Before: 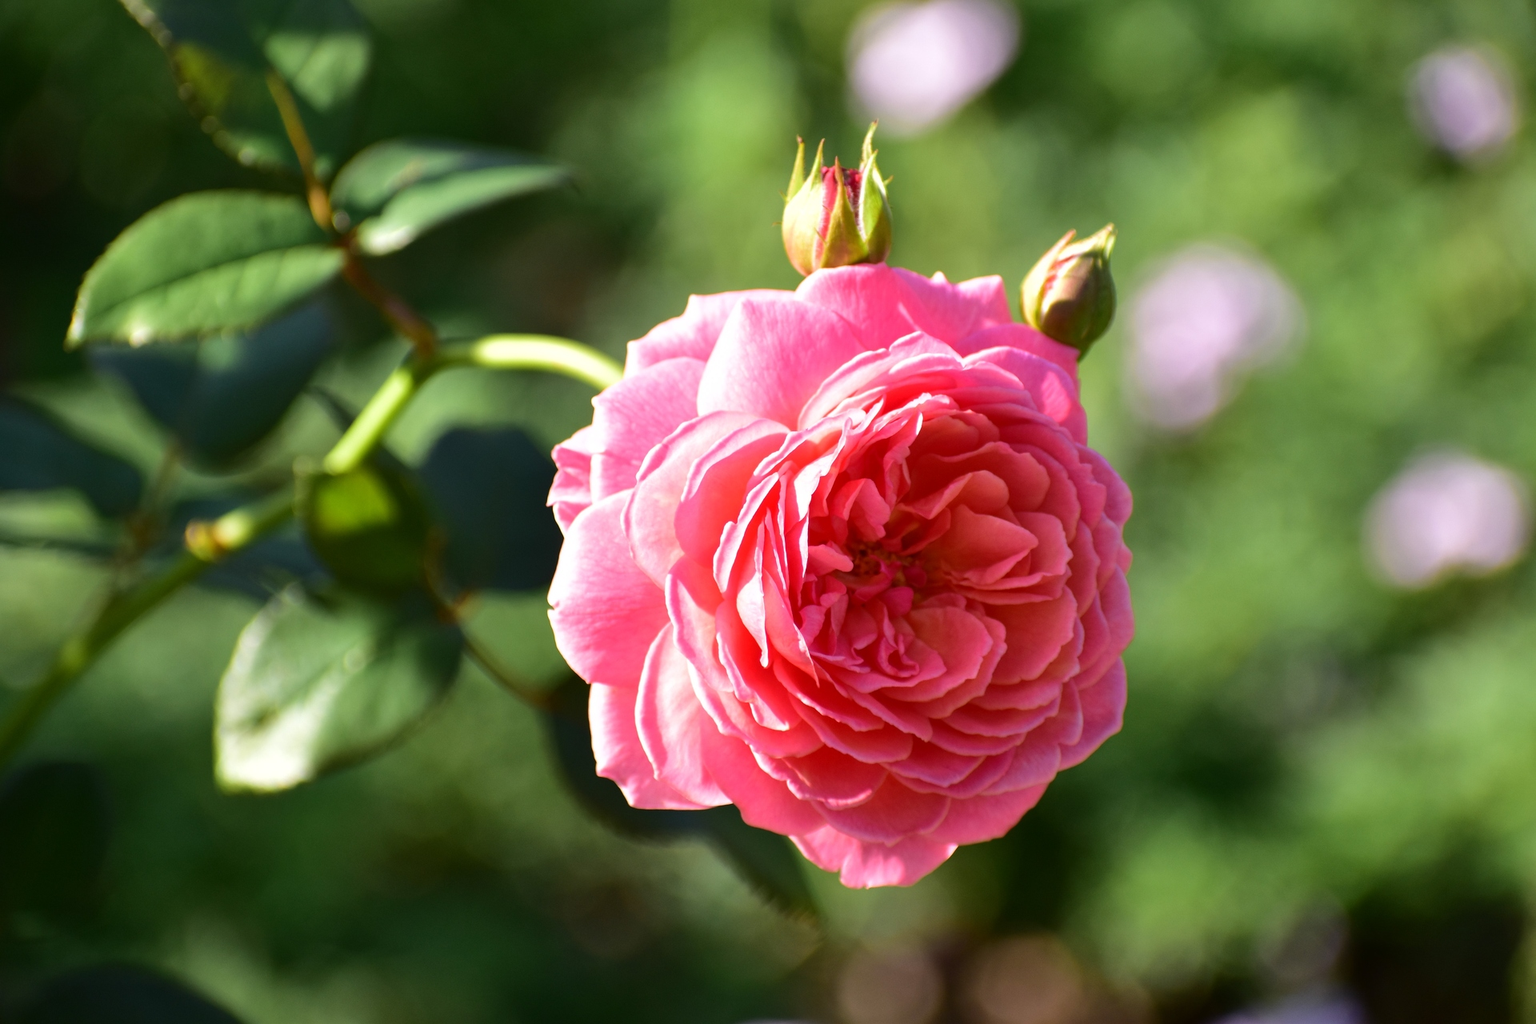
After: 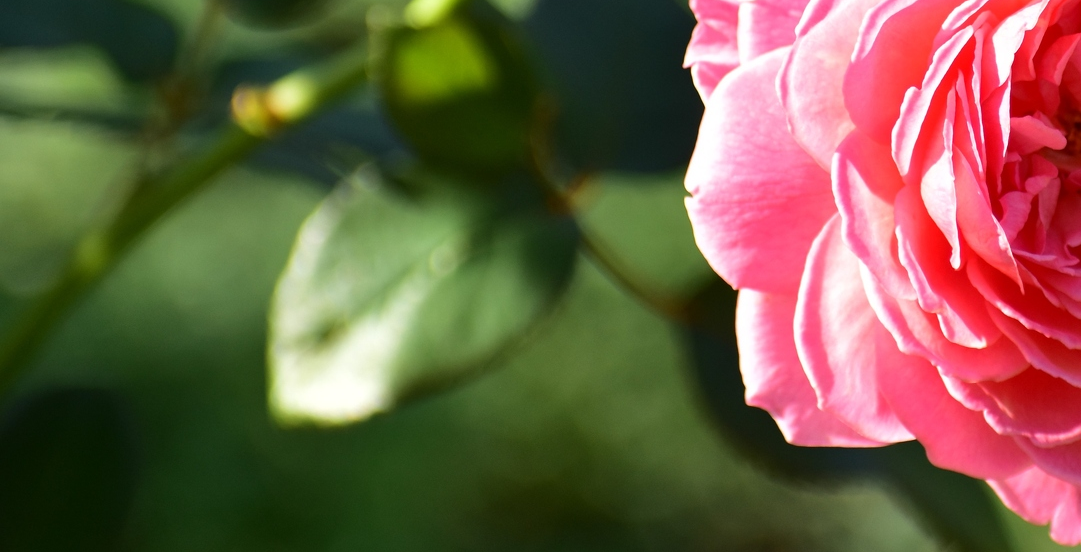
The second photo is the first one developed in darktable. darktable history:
crop: top 44.141%, right 43.66%, bottom 12.721%
